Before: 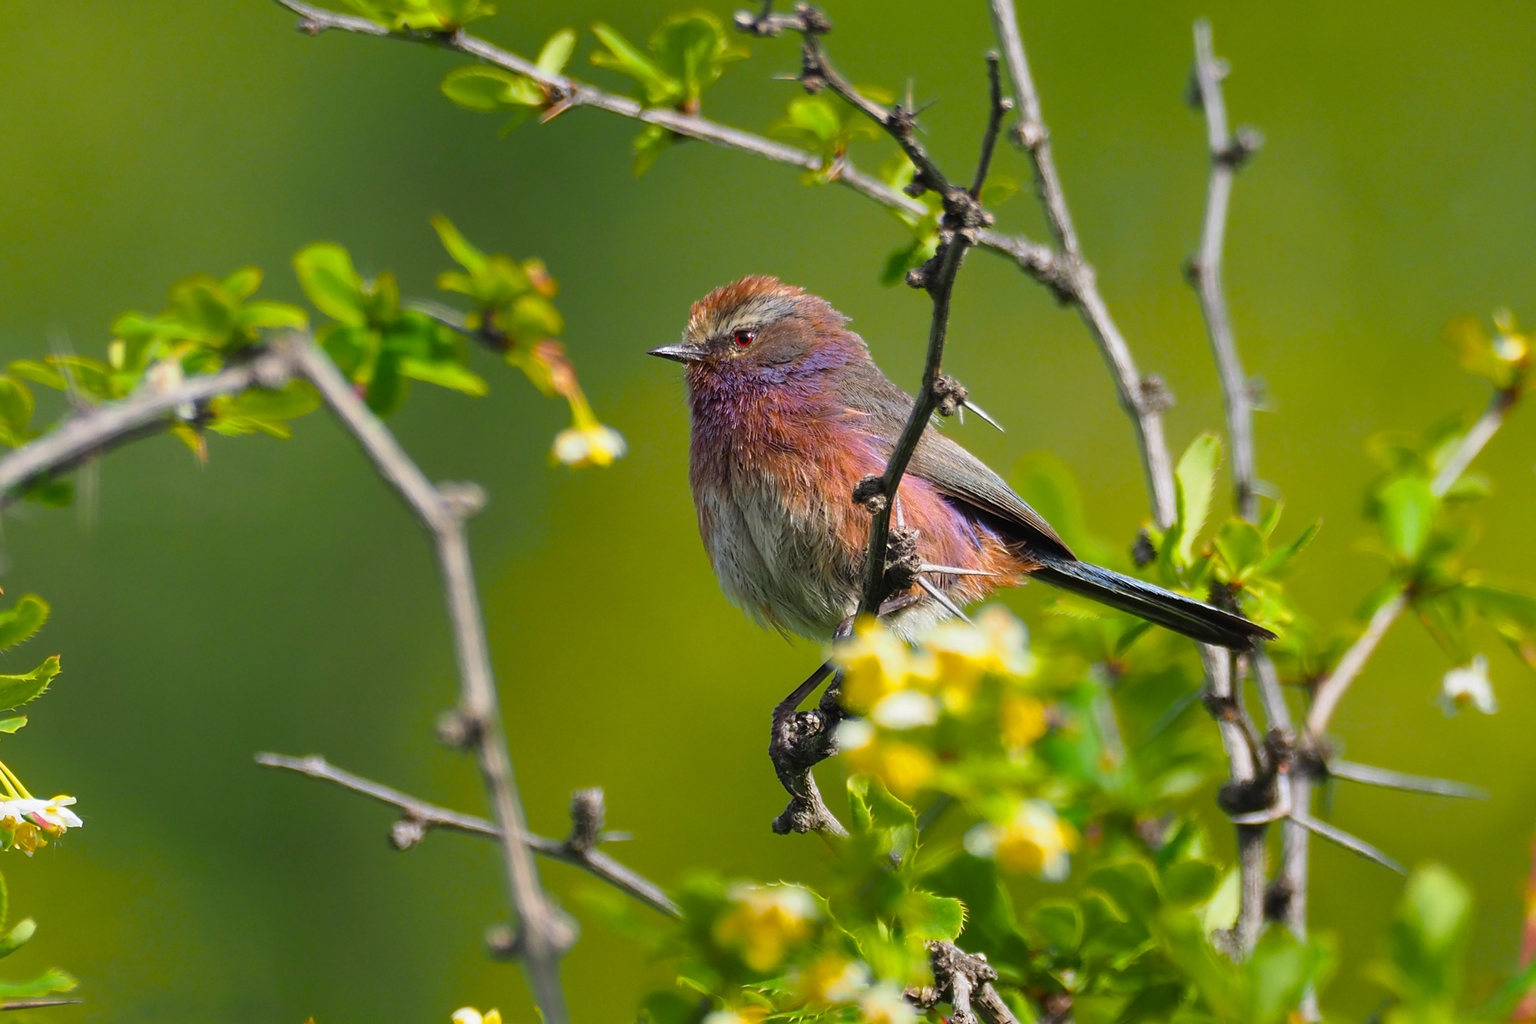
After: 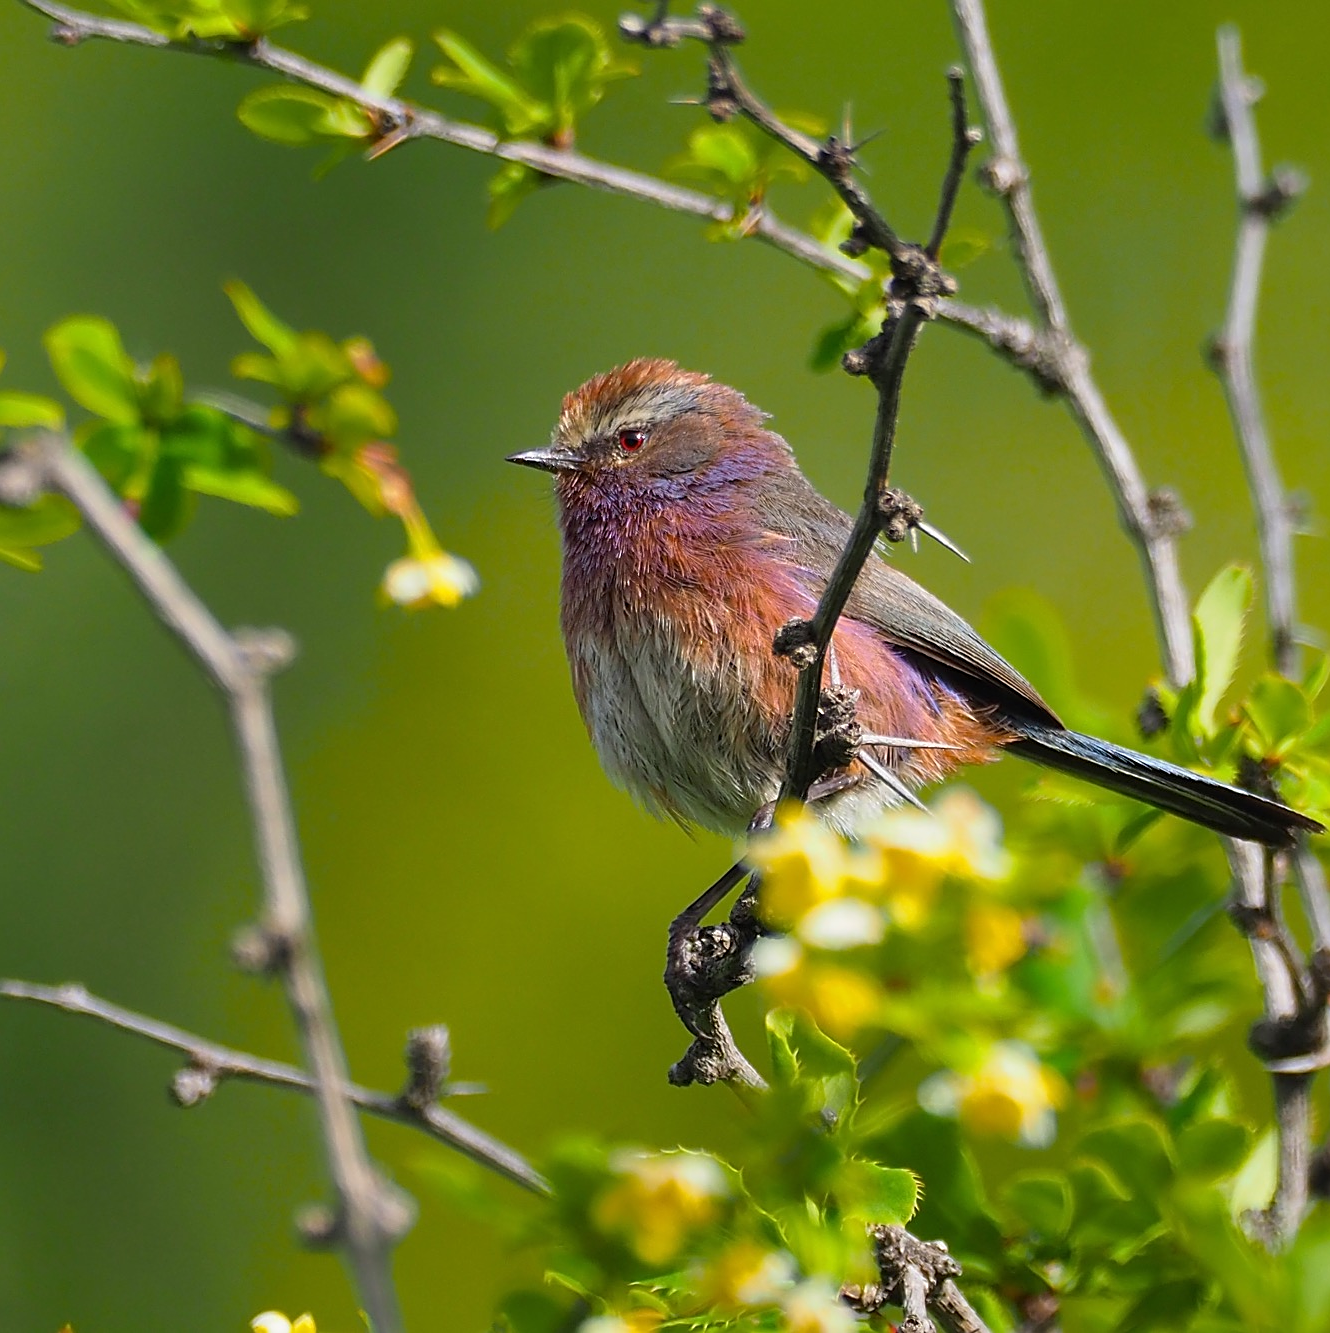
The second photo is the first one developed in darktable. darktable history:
crop: left 16.899%, right 16.556%
sharpen: on, module defaults
